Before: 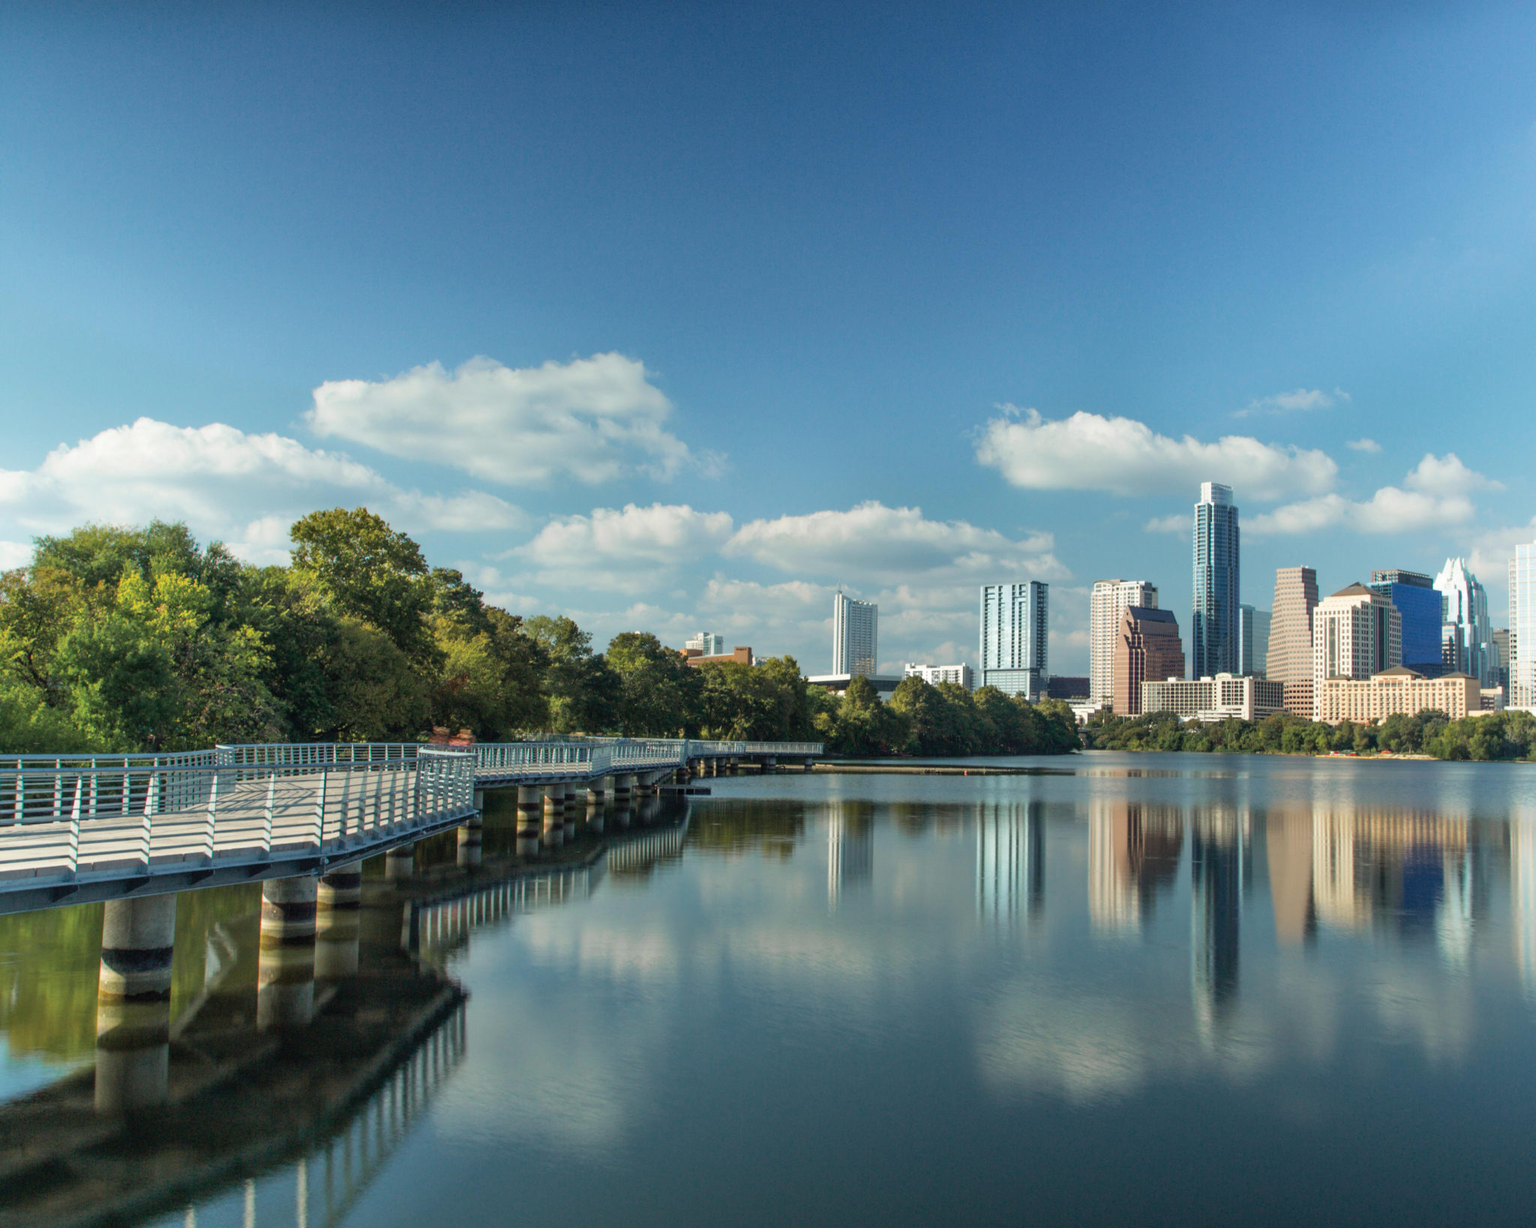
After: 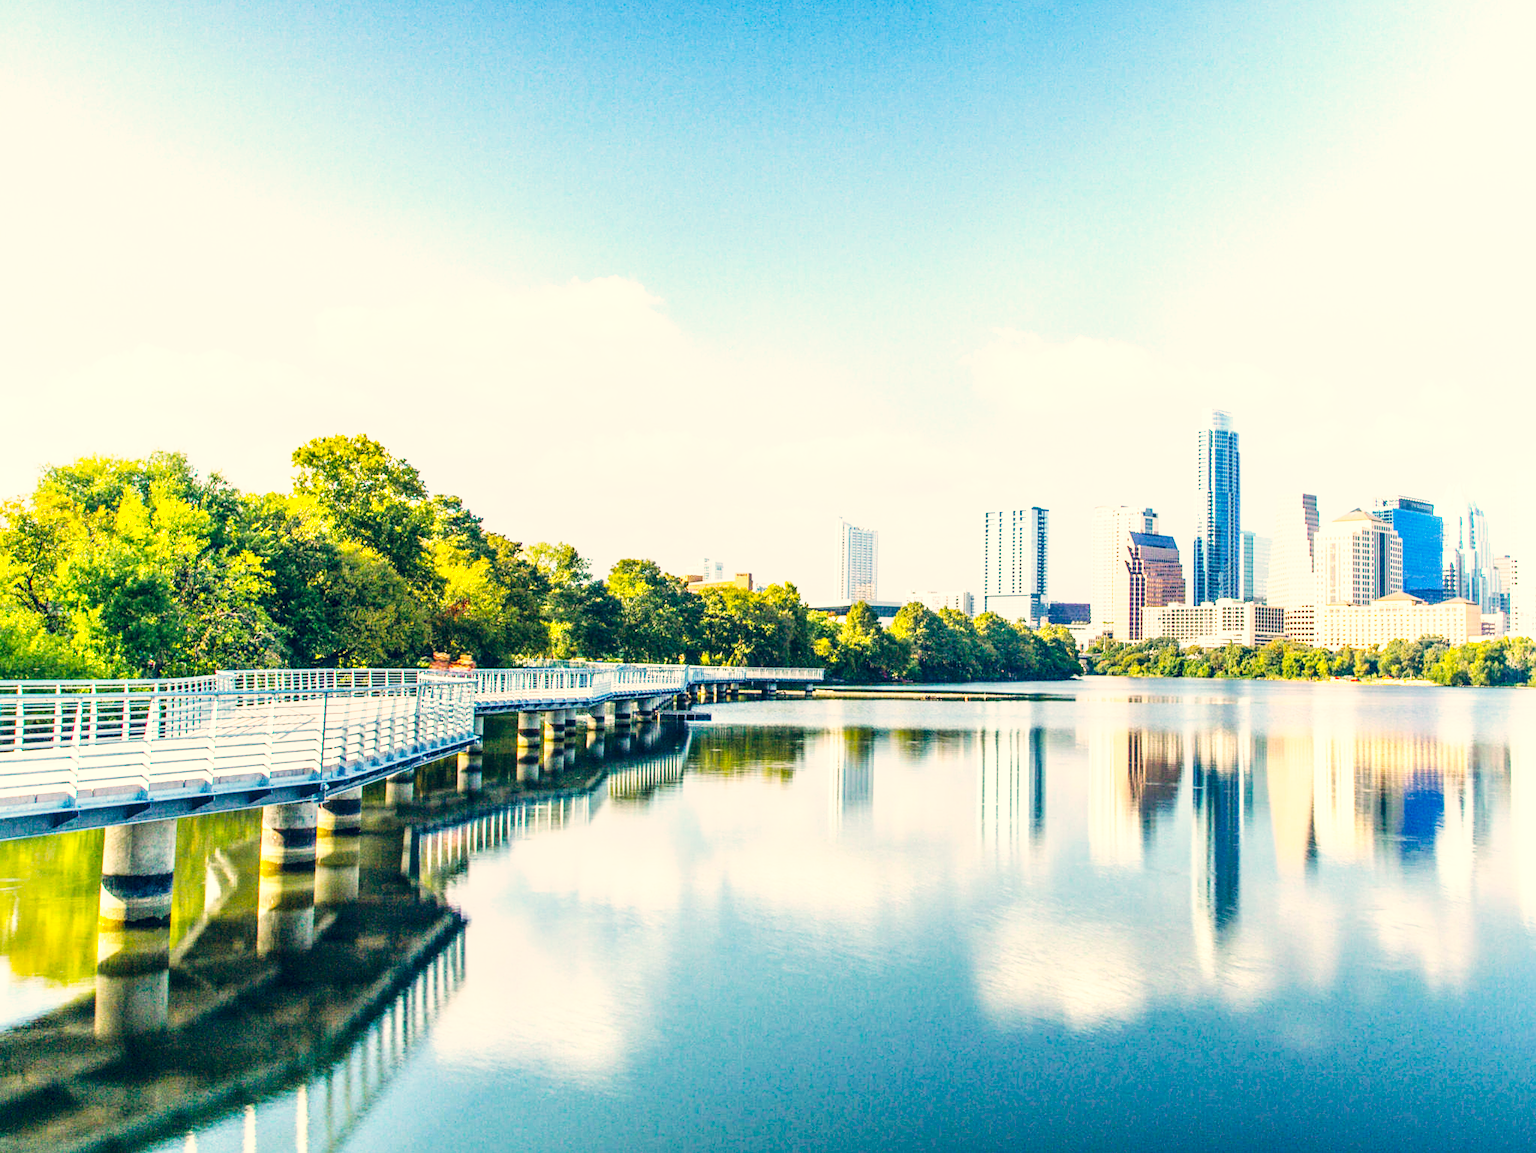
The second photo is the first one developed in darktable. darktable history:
exposure: black level correction 0, exposure 0.698 EV, compensate exposure bias true, compensate highlight preservation false
crop and rotate: top 6.144%
base curve: curves: ch0 [(0, 0) (0.007, 0.004) (0.027, 0.03) (0.046, 0.07) (0.207, 0.54) (0.442, 0.872) (0.673, 0.972) (1, 1)], preserve colors none
color correction: highlights a* 10.33, highlights b* 13.88, shadows a* -9.58, shadows b* -14.95
local contrast: detail 130%
sharpen: amount 0.212
color balance rgb: linear chroma grading › global chroma 0.614%, perceptual saturation grading › global saturation 30.425%, perceptual brilliance grading › global brilliance 9.974%
